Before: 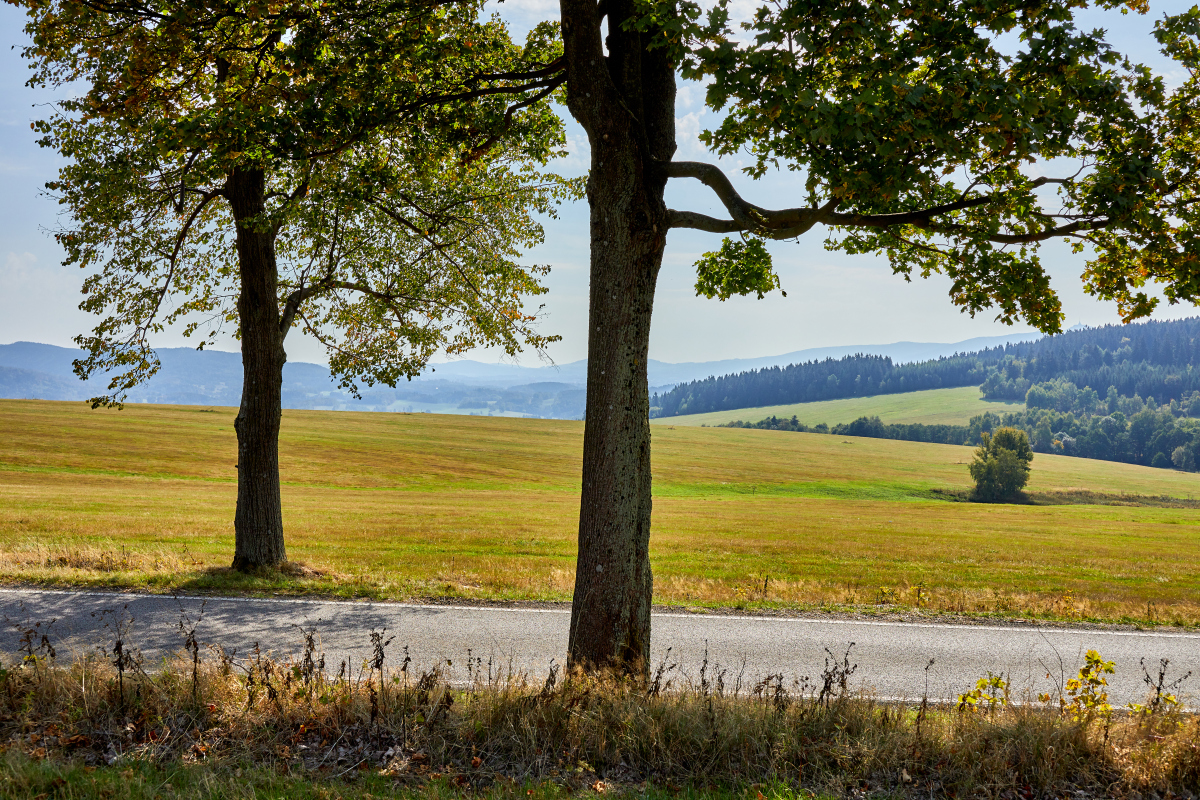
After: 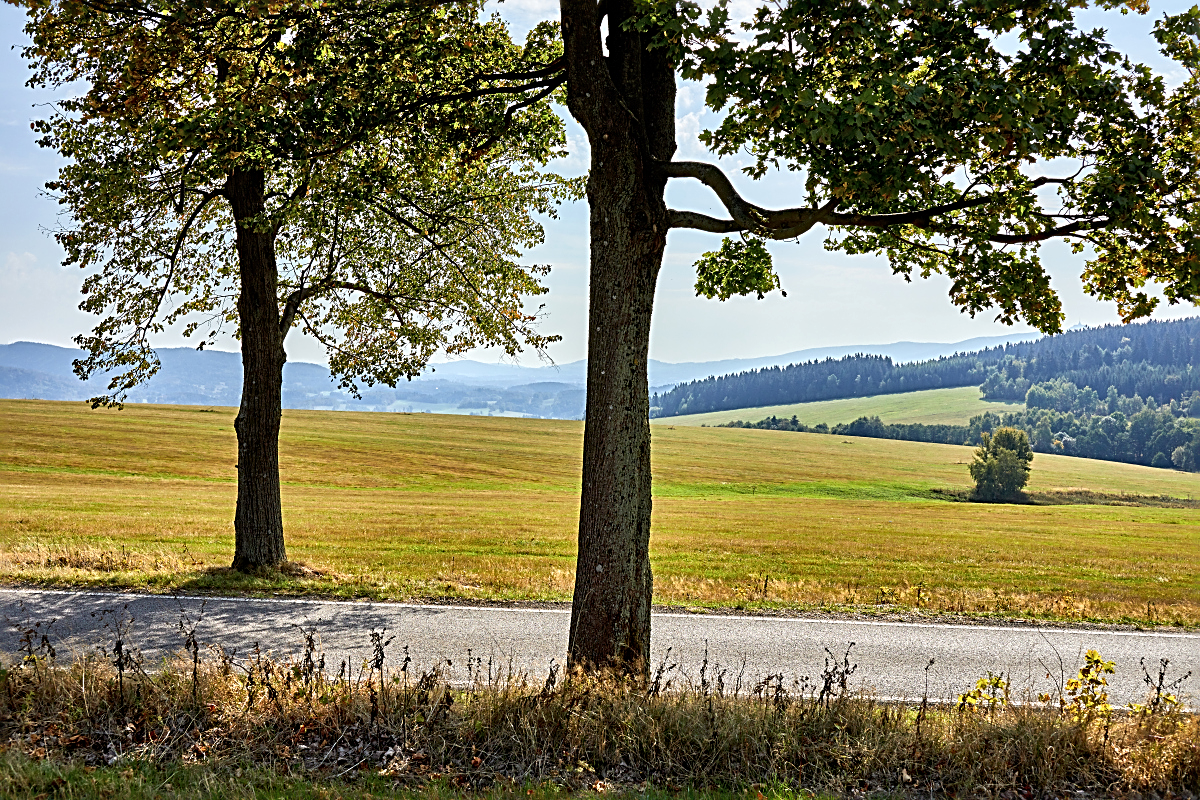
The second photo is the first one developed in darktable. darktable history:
sharpen: radius 2.845, amount 0.73
shadows and highlights: radius 46.62, white point adjustment 6.68, compress 79.32%, soften with gaussian
